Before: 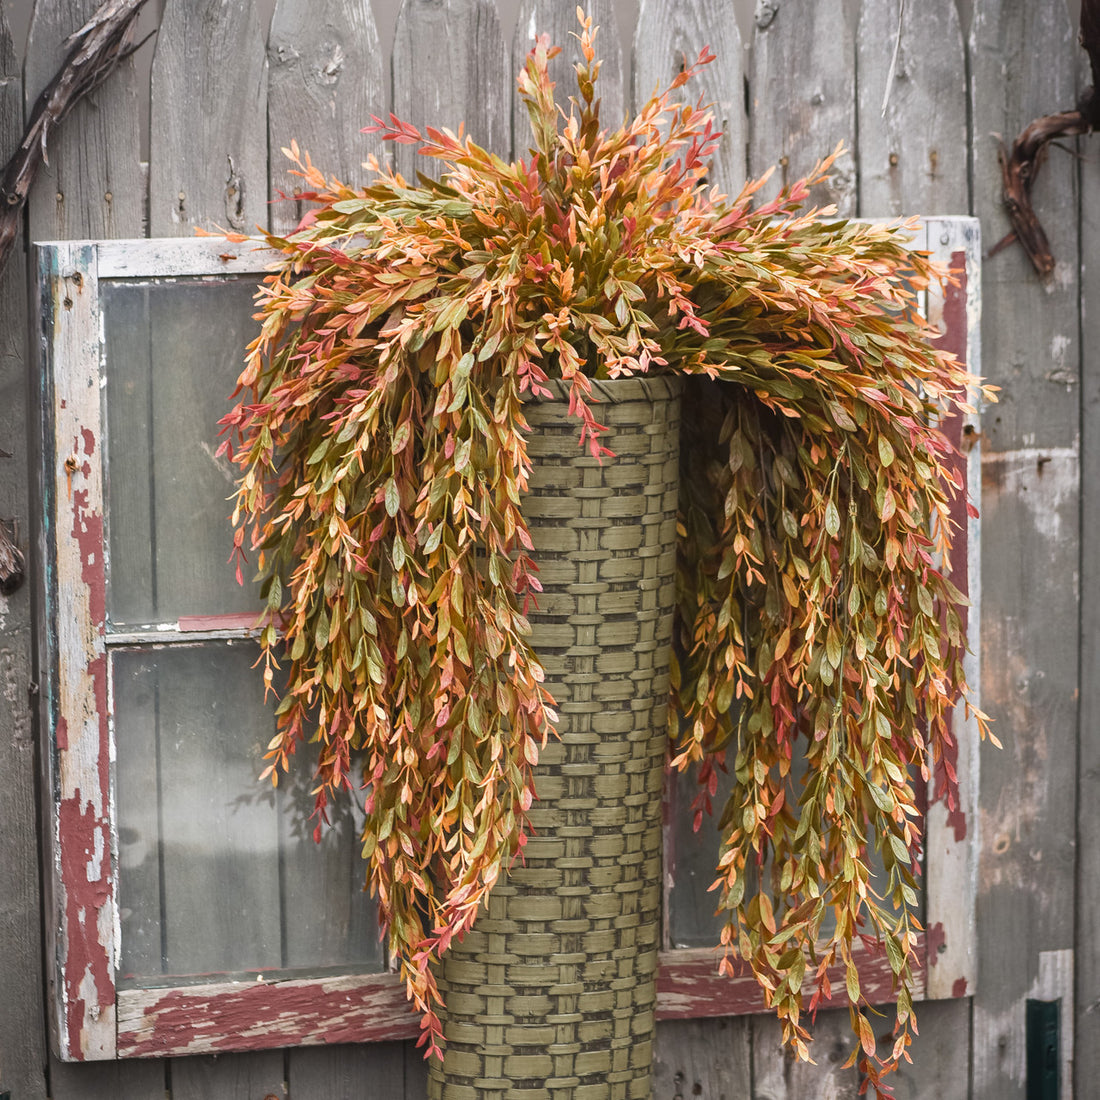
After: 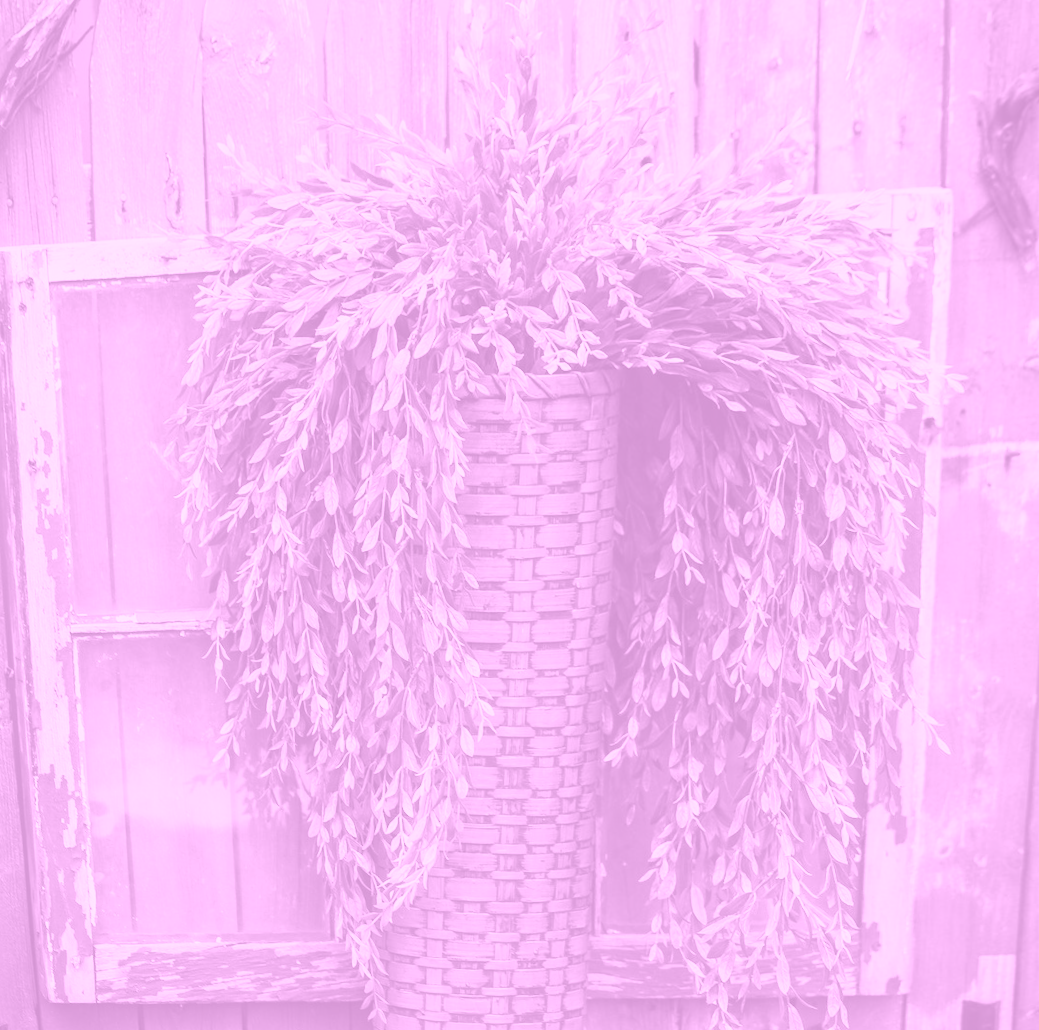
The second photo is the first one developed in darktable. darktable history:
contrast brightness saturation: contrast 0.16, saturation 0.32
color balance rgb: linear chroma grading › global chroma 3.45%, perceptual saturation grading › global saturation 11.24%, perceptual brilliance grading › global brilliance 3.04%, global vibrance 2.8%
colorize: hue 331.2°, saturation 75%, source mix 30.28%, lightness 70.52%, version 1
rotate and perspective: rotation 0.062°, lens shift (vertical) 0.115, lens shift (horizontal) -0.133, crop left 0.047, crop right 0.94, crop top 0.061, crop bottom 0.94
